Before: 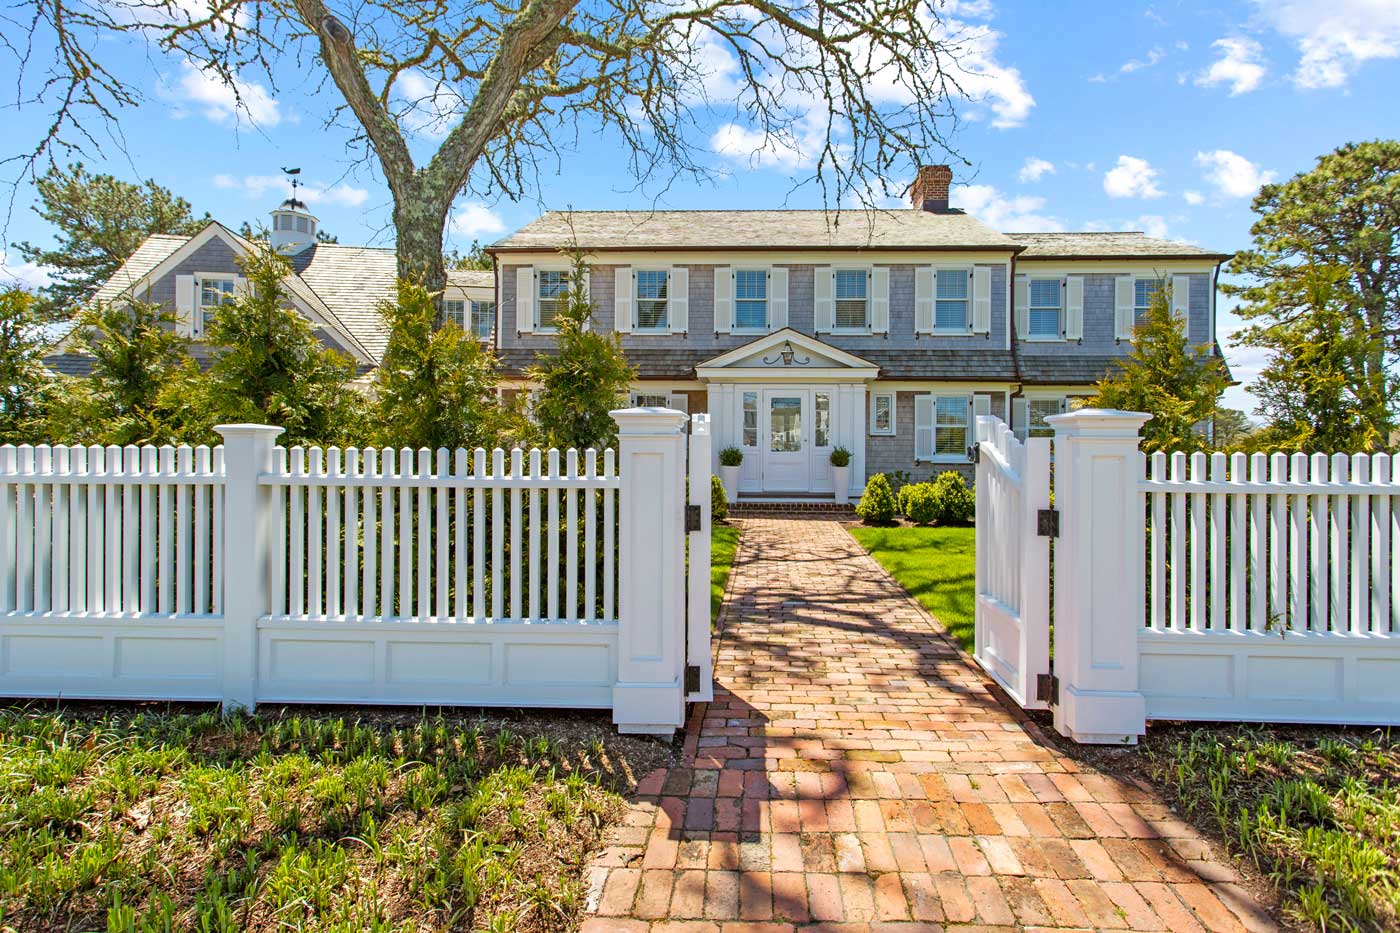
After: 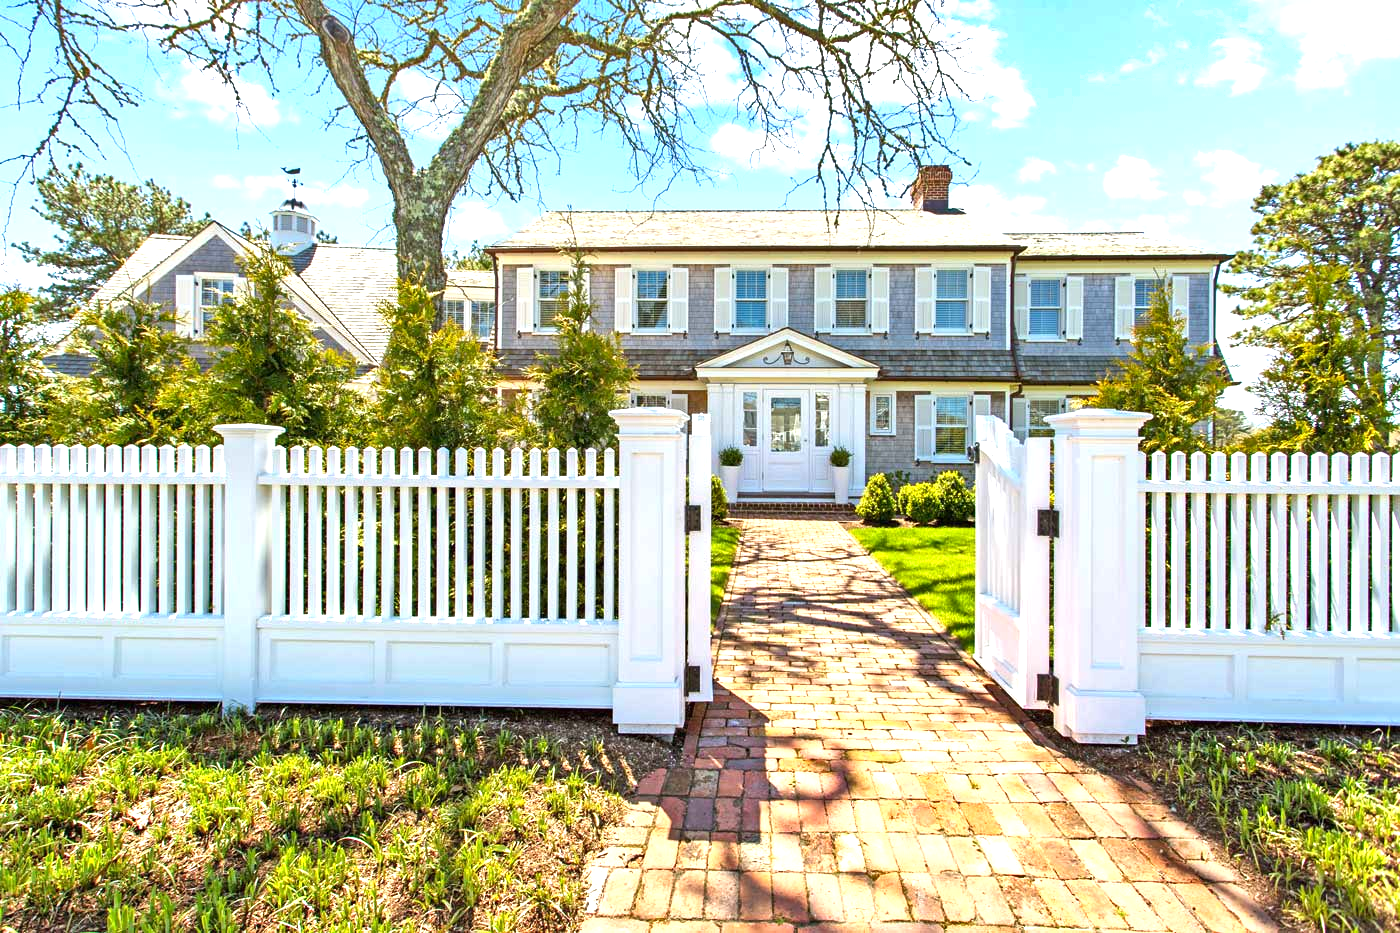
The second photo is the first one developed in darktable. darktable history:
exposure: black level correction 0, exposure 1 EV, compensate exposure bias true, compensate highlight preservation false
shadows and highlights: shadows 37.27, highlights -28.18, soften with gaussian
